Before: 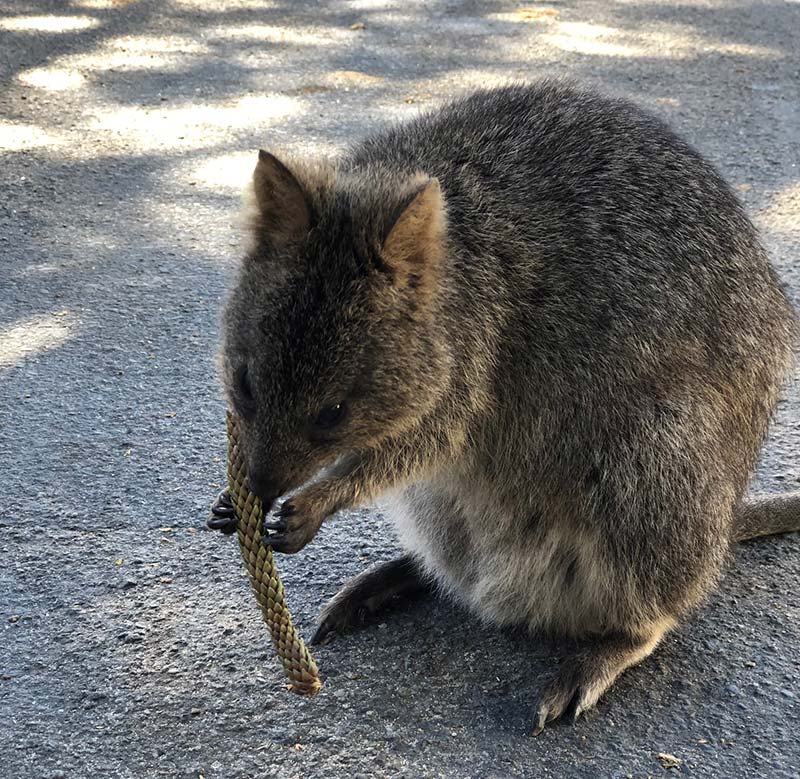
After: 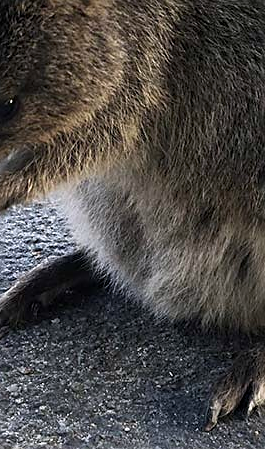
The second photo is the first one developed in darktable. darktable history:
crop: left 40.878%, top 39.176%, right 25.993%, bottom 3.081%
white balance: red 1.009, blue 1.027
sharpen: on, module defaults
